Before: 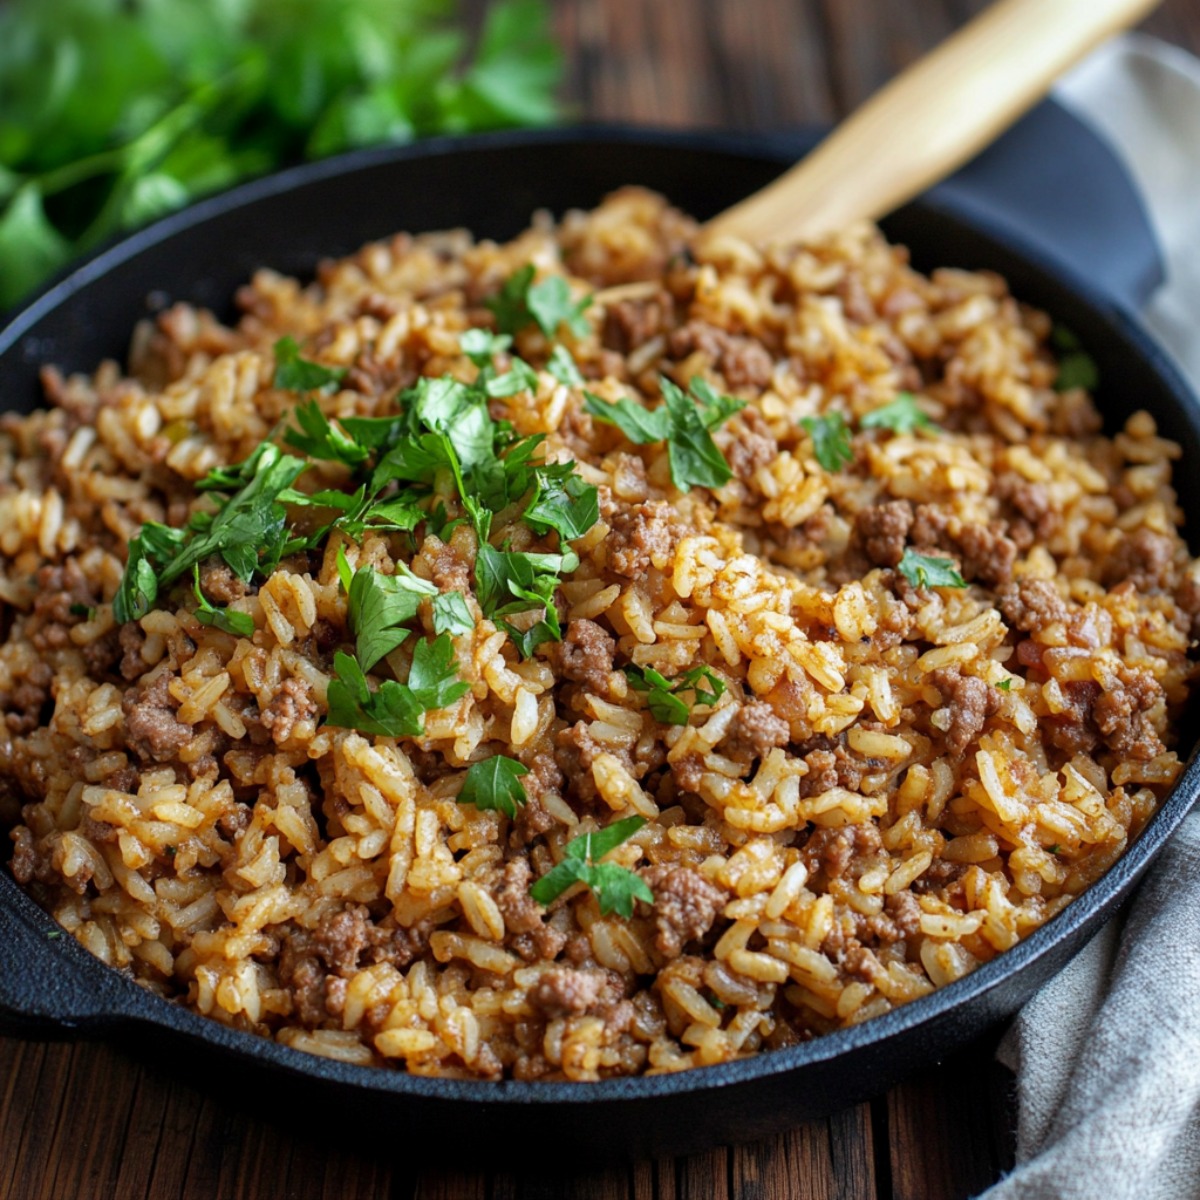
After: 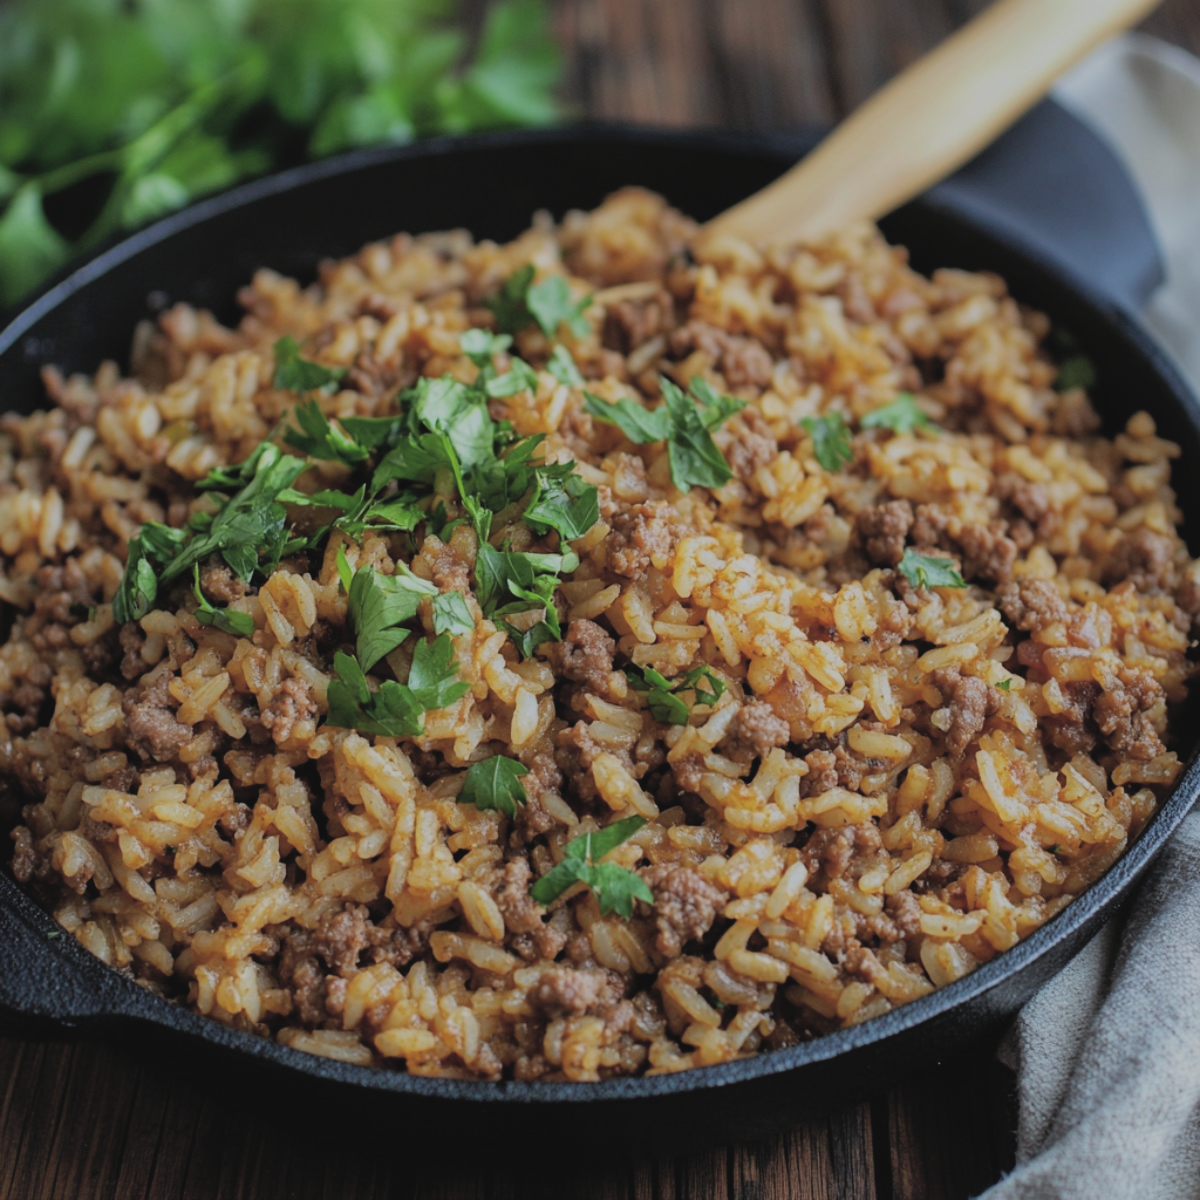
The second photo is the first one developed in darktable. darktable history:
exposure: black level correction -0.016, exposure -1.018 EV, compensate highlight preservation false
contrast brightness saturation: brightness 0.15
filmic rgb: black relative exposure -7.65 EV, white relative exposure 4.56 EV, hardness 3.61, color science v6 (2022)
